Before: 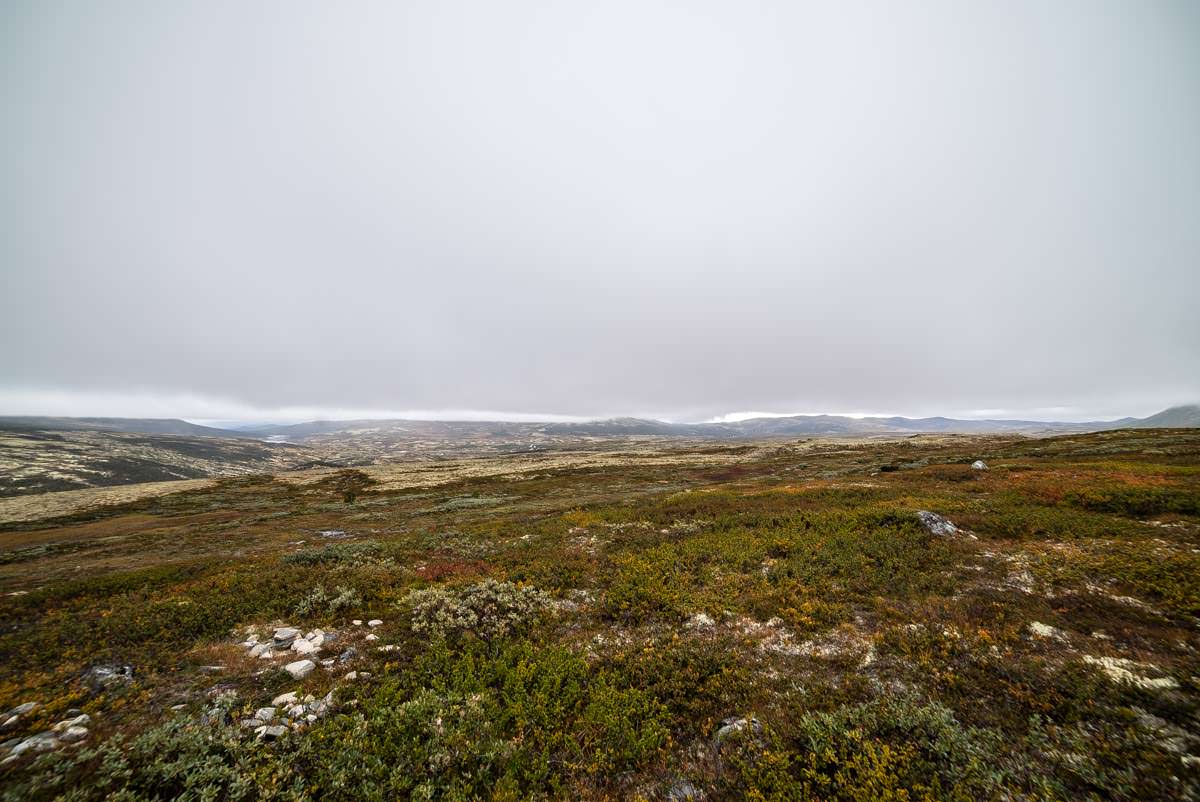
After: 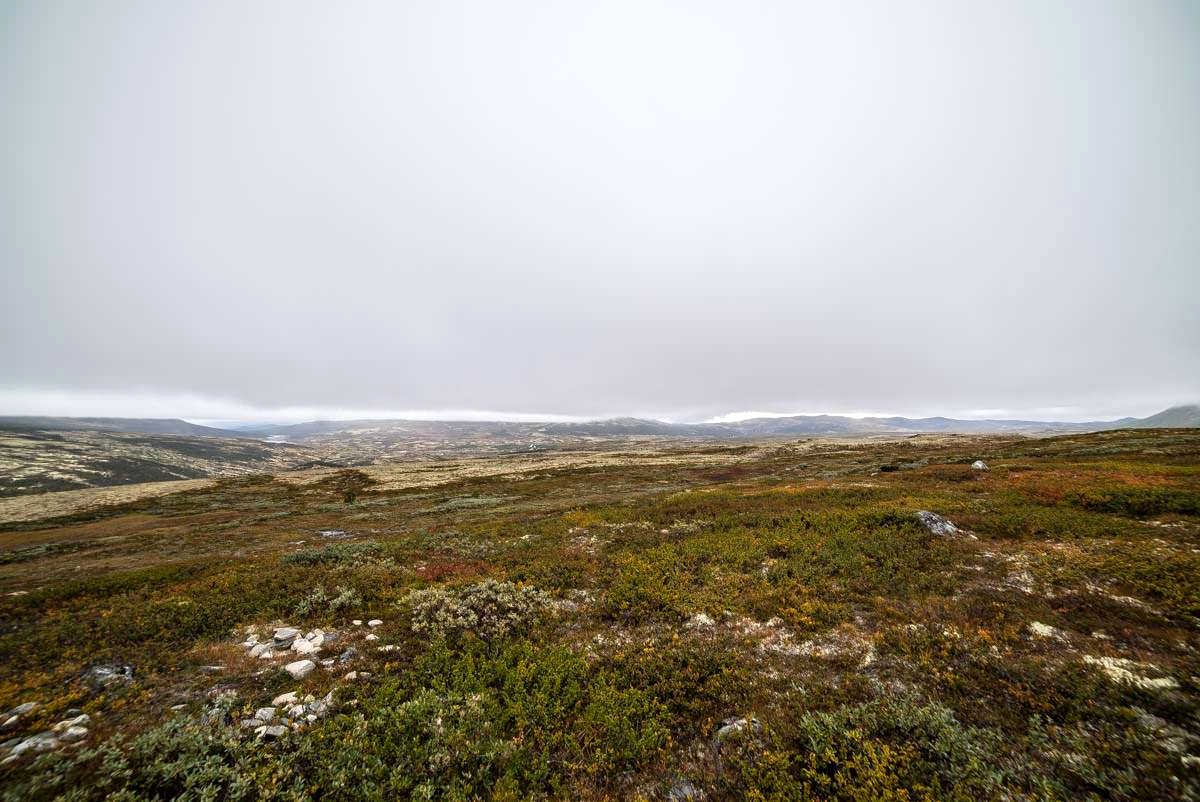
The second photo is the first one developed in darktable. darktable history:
exposure: black level correction 0.001, exposure 0.143 EV, compensate exposure bias true, compensate highlight preservation false
